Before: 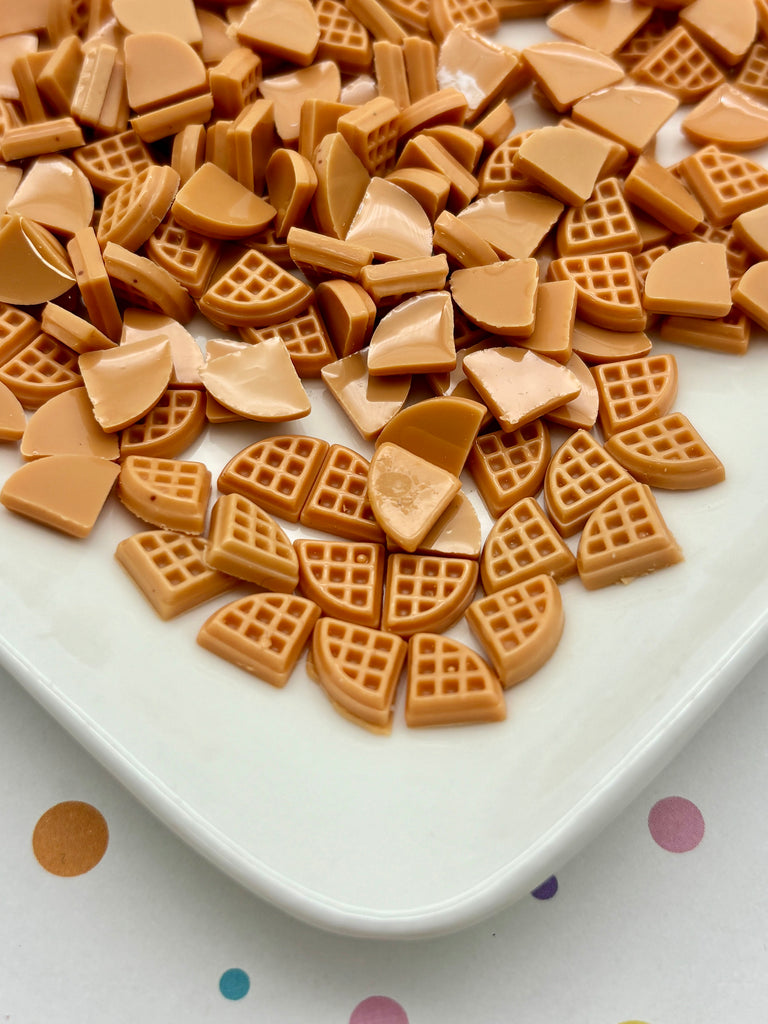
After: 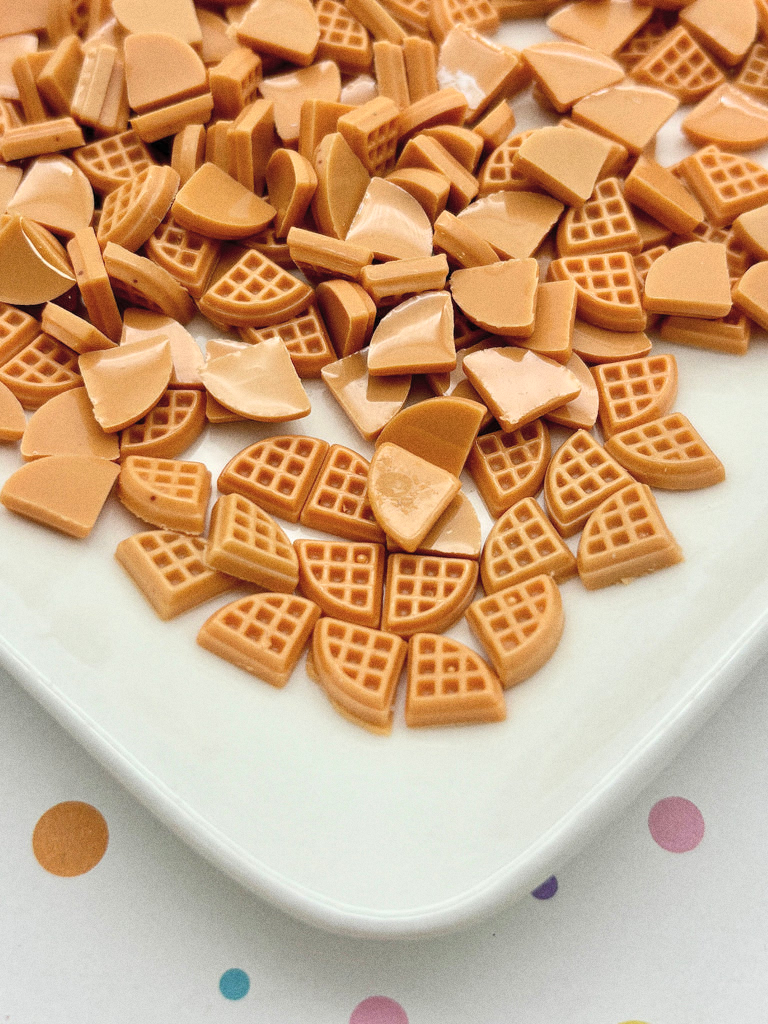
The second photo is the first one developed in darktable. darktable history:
contrast brightness saturation: brightness 0.15
grain: coarseness 0.09 ISO
